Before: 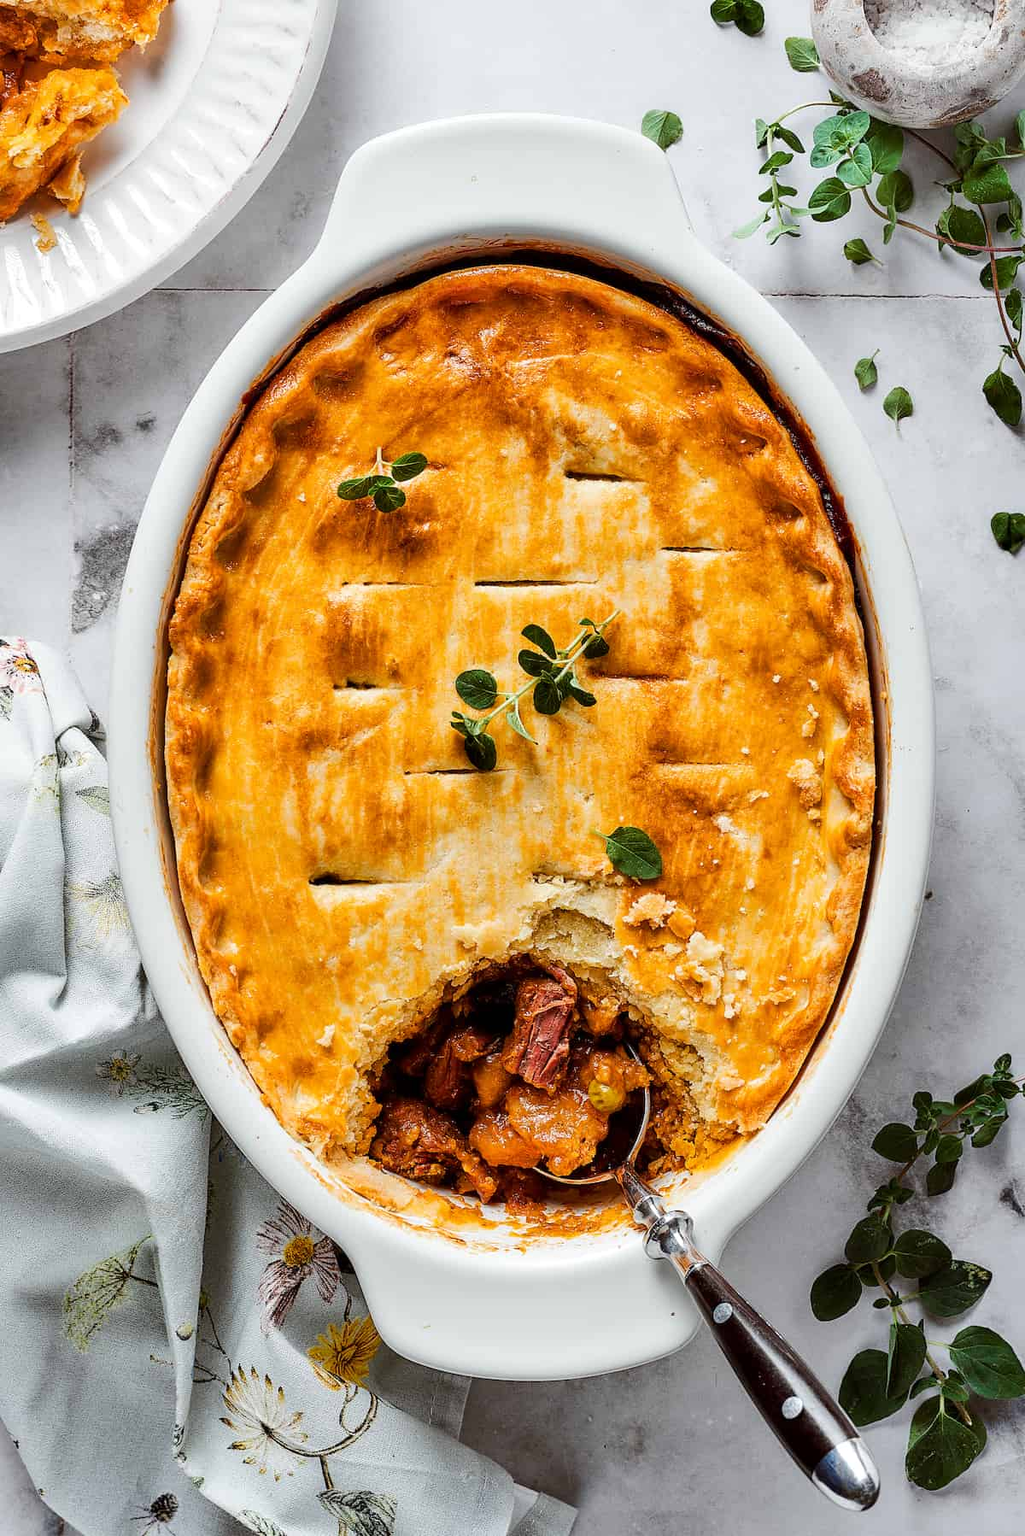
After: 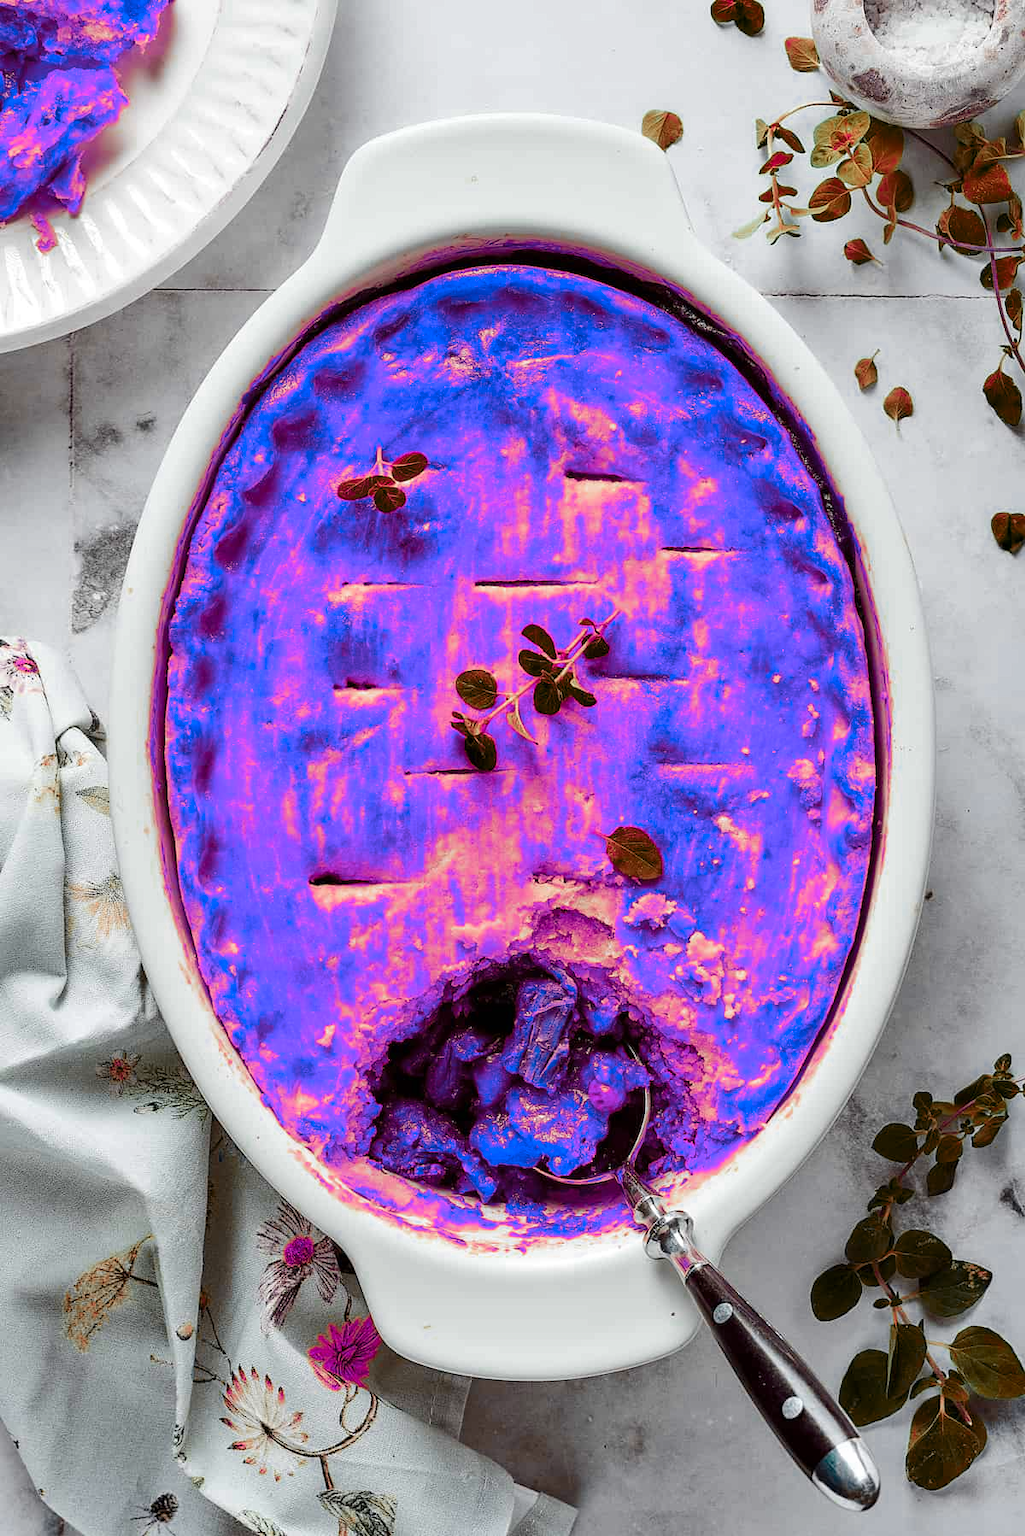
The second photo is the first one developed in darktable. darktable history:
color zones: curves: ch0 [(0.826, 0.353)]; ch1 [(0.242, 0.647) (0.889, 0.342)]; ch2 [(0.246, 0.089) (0.969, 0.068)]
